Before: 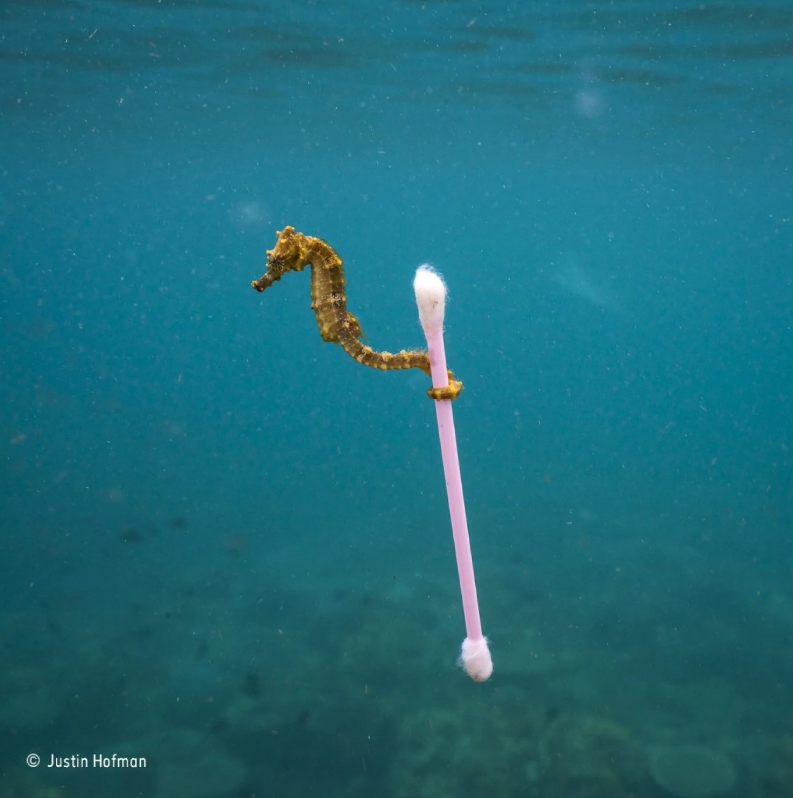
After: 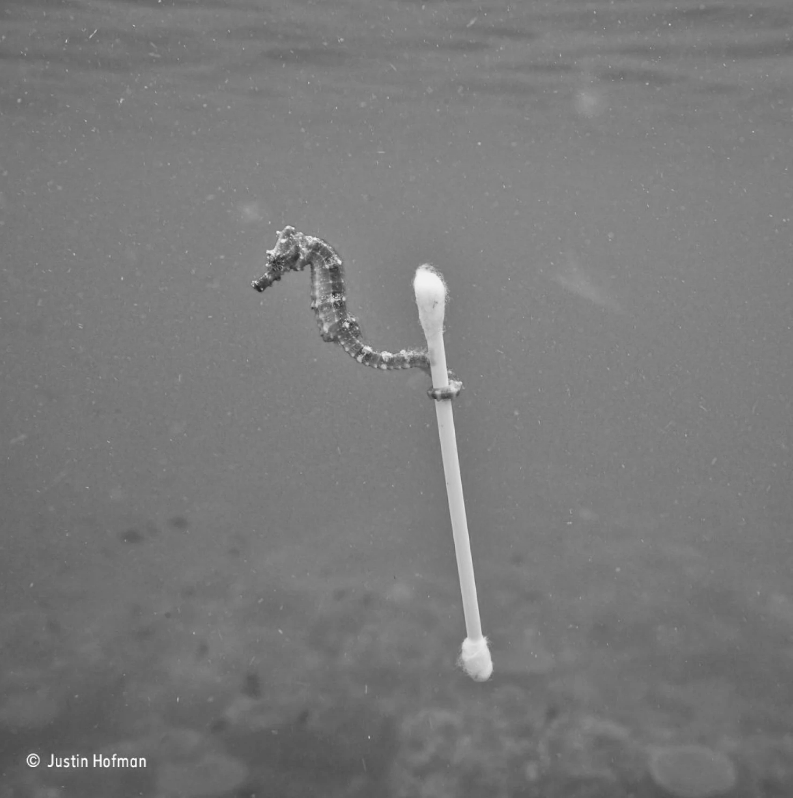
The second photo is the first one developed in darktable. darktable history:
white balance: red 1.009, blue 0.985
contrast brightness saturation: contrast 0.1, saturation -0.36
tone equalizer: -7 EV 0.15 EV, -6 EV 0.6 EV, -5 EV 1.15 EV, -4 EV 1.33 EV, -3 EV 1.15 EV, -2 EV 0.6 EV, -1 EV 0.15 EV, mask exposure compensation -0.5 EV
monochrome: a 73.58, b 64.21
